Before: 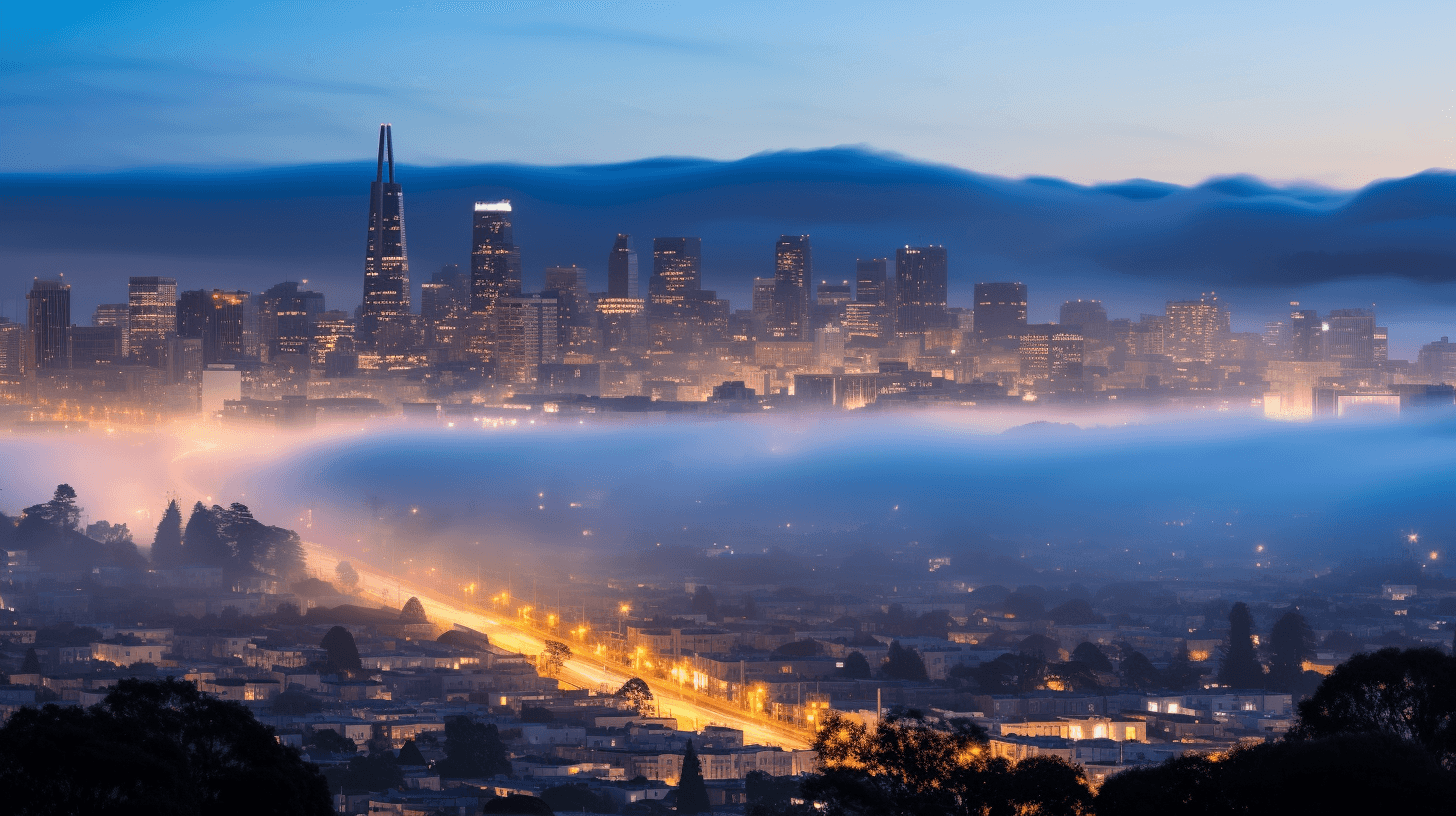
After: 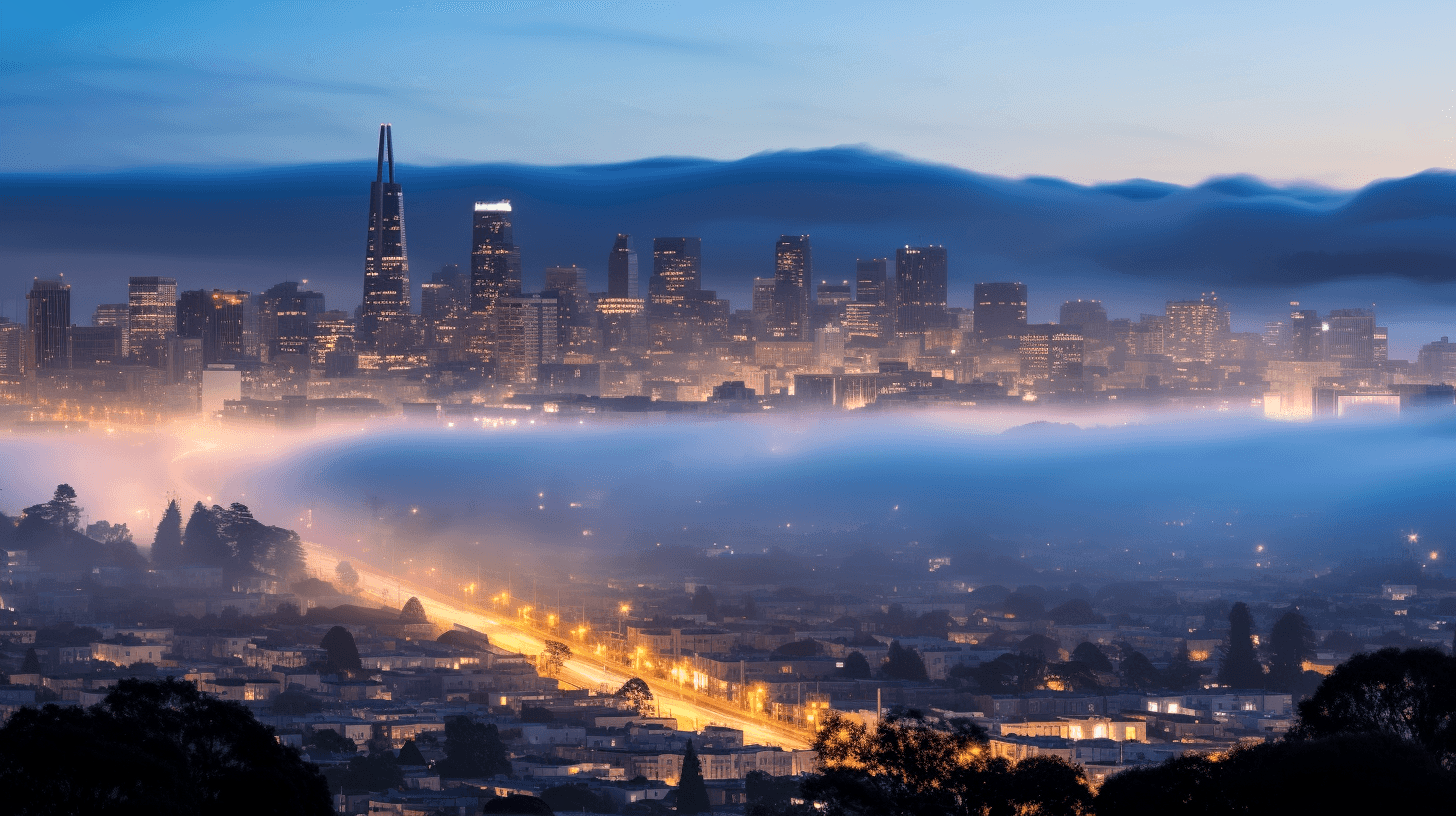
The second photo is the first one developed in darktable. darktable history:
local contrast: highlights 105%, shadows 98%, detail 119%, midtone range 0.2
contrast brightness saturation: saturation -0.061
